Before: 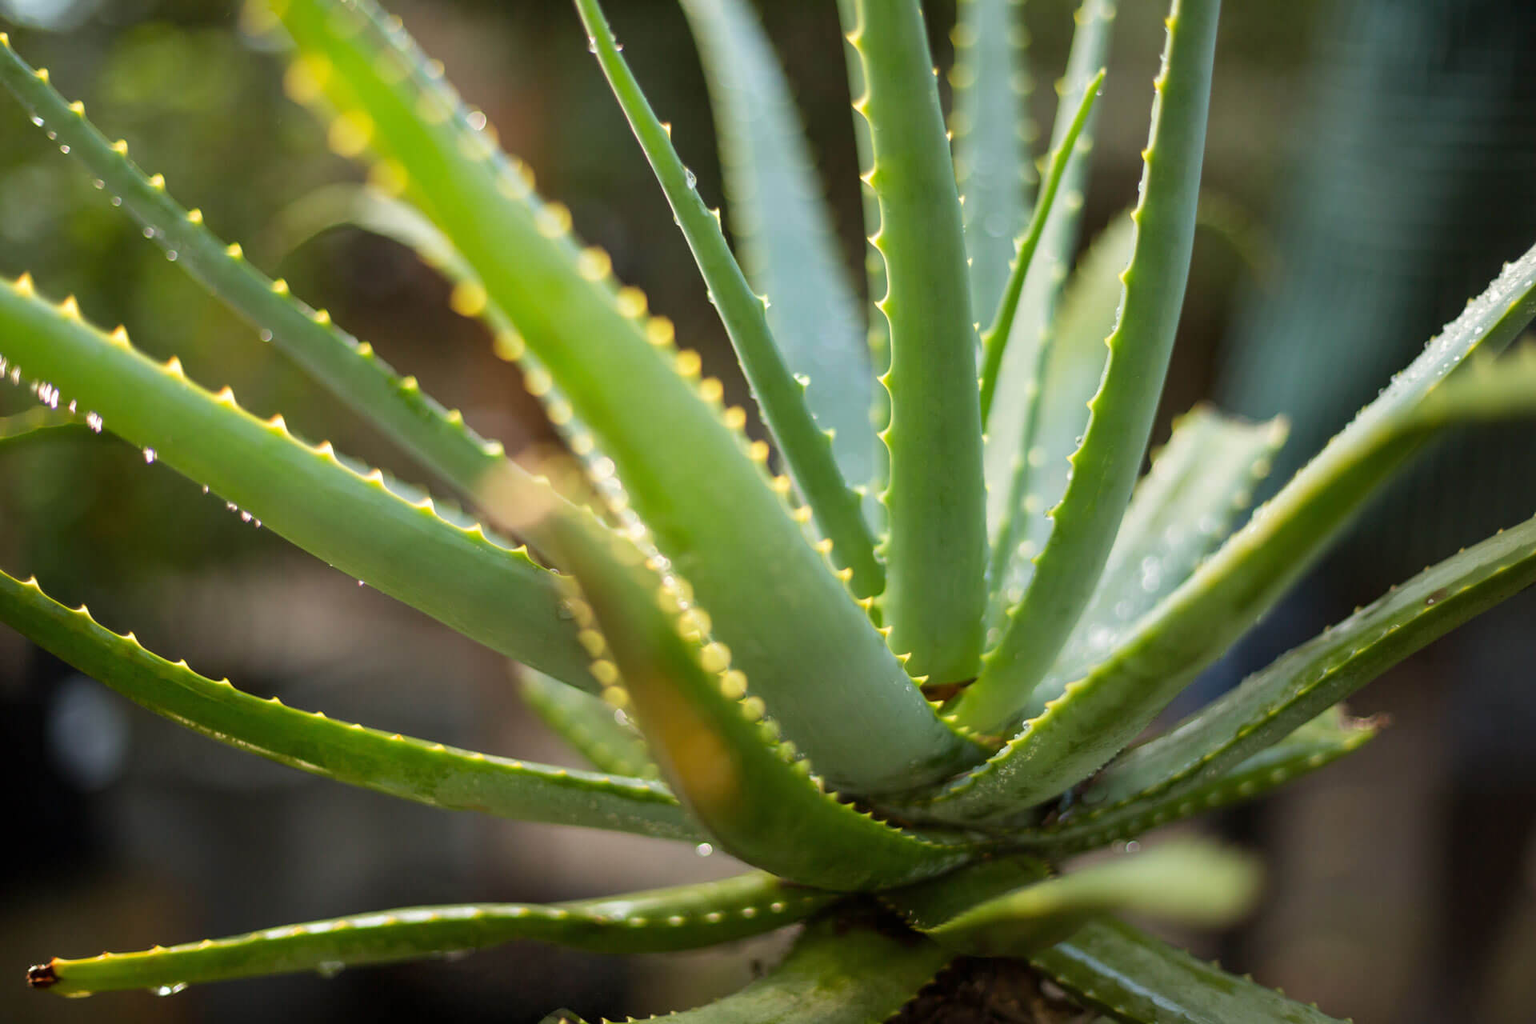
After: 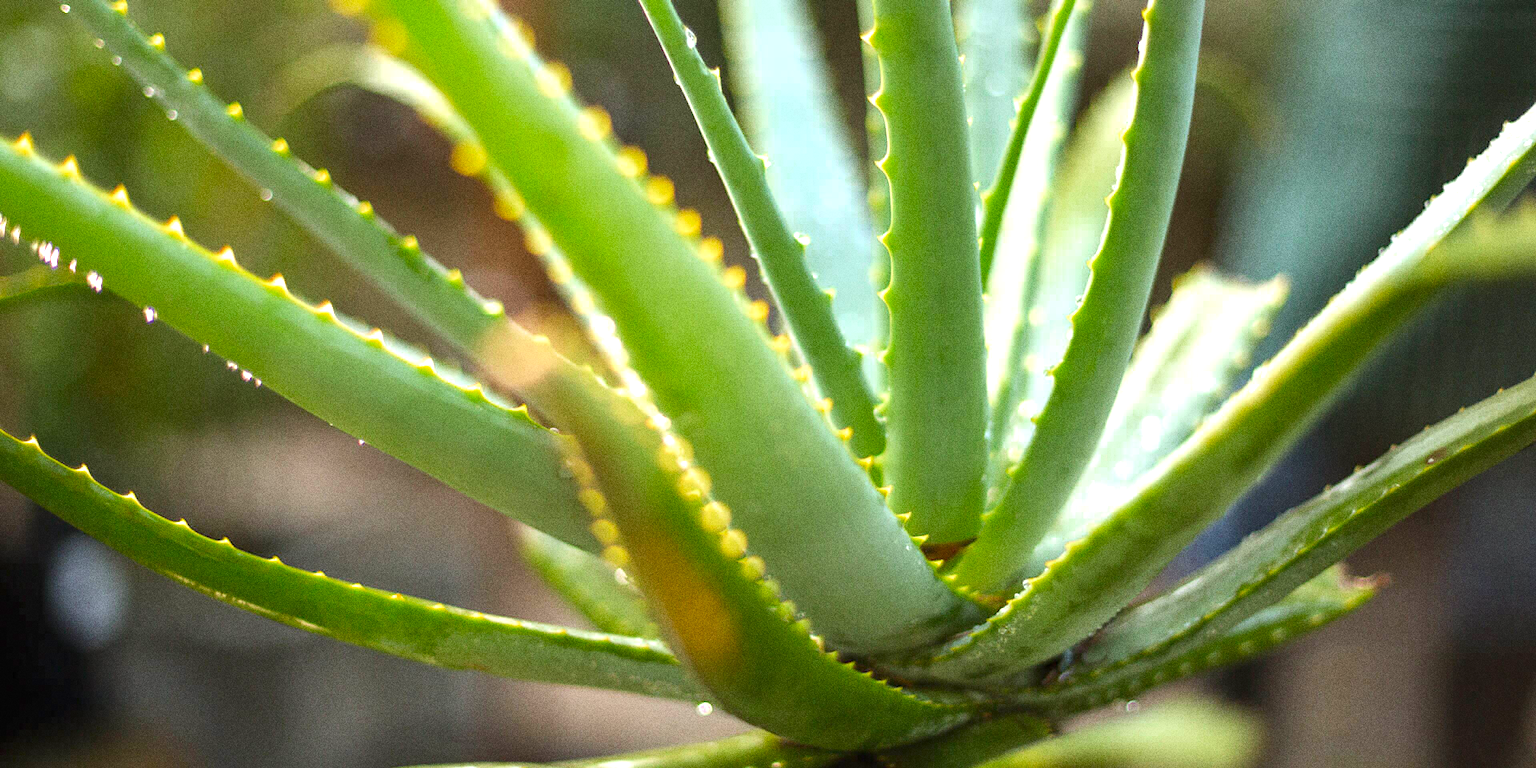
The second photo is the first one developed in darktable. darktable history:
grain: coarseness 0.09 ISO, strength 40%
crop: top 13.819%, bottom 11.169%
color zones: curves: ch0 [(0.27, 0.396) (0.563, 0.504) (0.75, 0.5) (0.787, 0.307)]
exposure: black level correction 0, exposure 1.1 EV, compensate exposure bias true, compensate highlight preservation false
